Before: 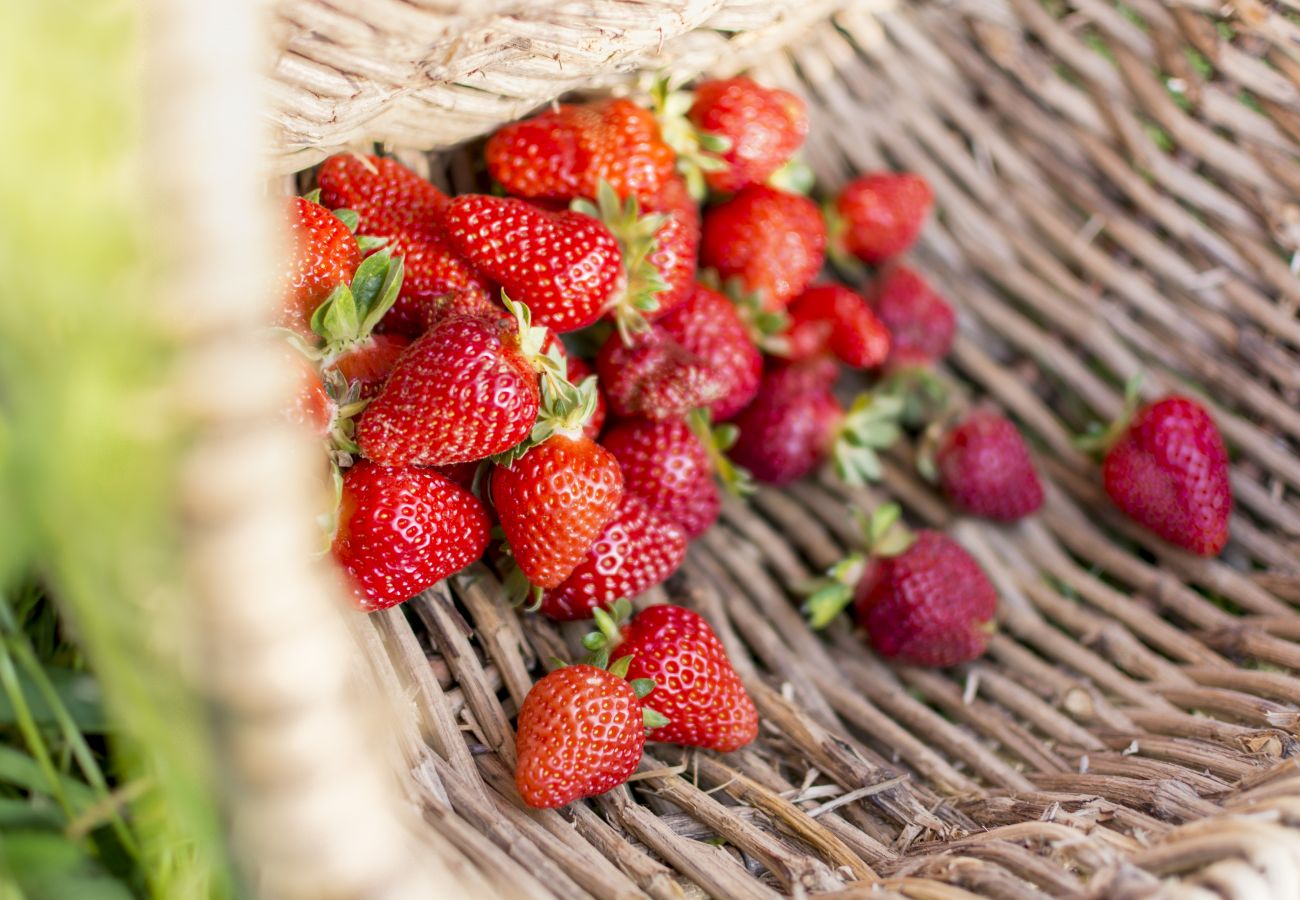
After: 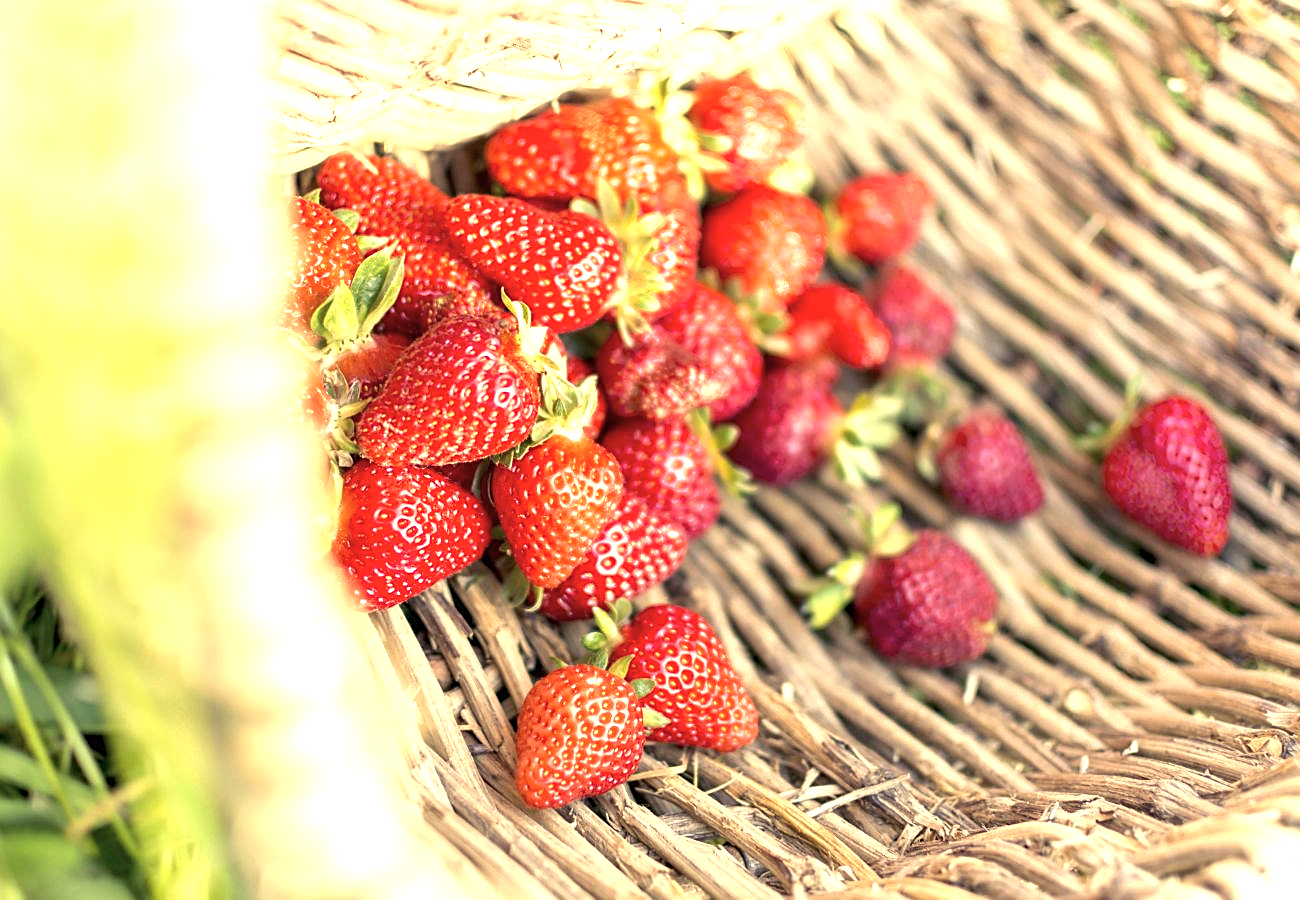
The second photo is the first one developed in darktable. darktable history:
exposure: black level correction 0, exposure 1.1 EV, compensate exposure bias true, compensate highlight preservation false
sharpen: on, module defaults
color balance rgb: shadows lift › chroma 2%, shadows lift › hue 263°, highlights gain › chroma 8%, highlights gain › hue 84°, linear chroma grading › global chroma -15%, saturation formula JzAzBz (2021)
